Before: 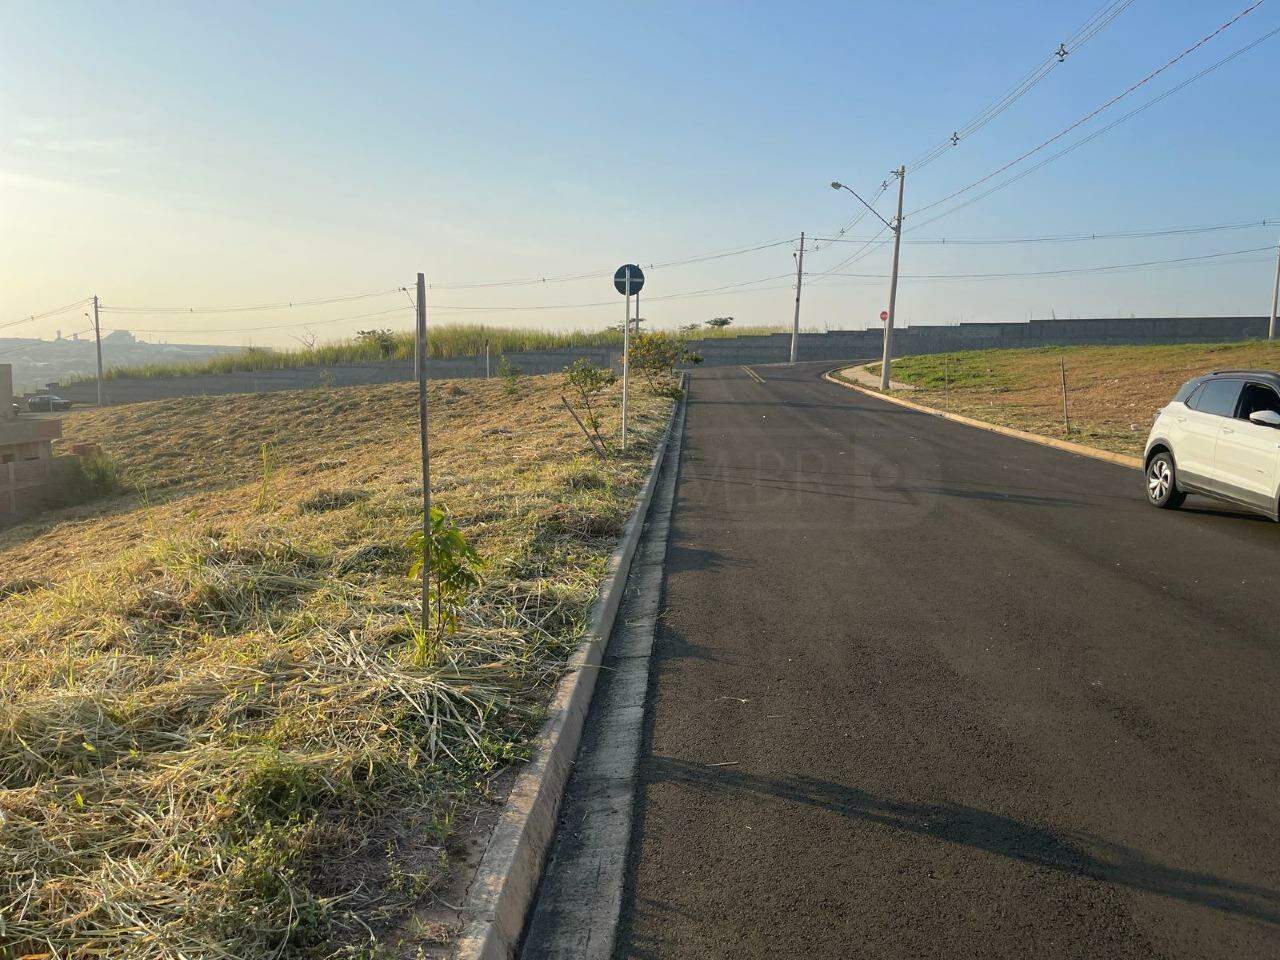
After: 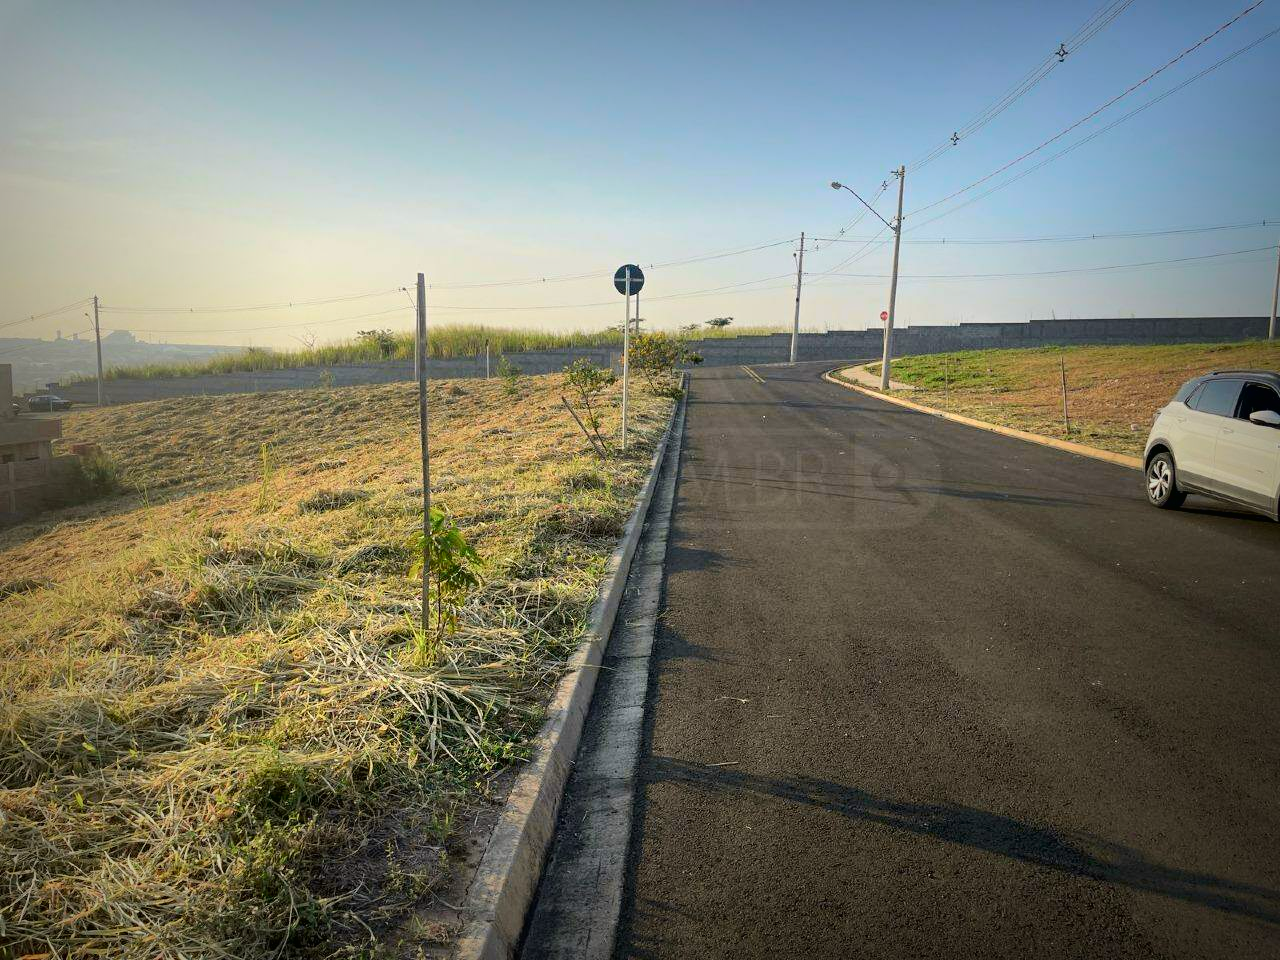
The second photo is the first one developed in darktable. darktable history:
tone equalizer: -8 EV -0.55 EV
tone curve: curves: ch0 [(0, 0.013) (0.054, 0.018) (0.205, 0.191) (0.289, 0.292) (0.39, 0.424) (0.493, 0.551) (0.666, 0.743) (0.795, 0.841) (1, 0.998)]; ch1 [(0, 0) (0.385, 0.343) (0.439, 0.415) (0.494, 0.495) (0.501, 0.501) (0.51, 0.509) (0.54, 0.552) (0.586, 0.614) (0.66, 0.706) (0.783, 0.804) (1, 1)]; ch2 [(0, 0) (0.32, 0.281) (0.403, 0.399) (0.441, 0.428) (0.47, 0.469) (0.498, 0.496) (0.524, 0.538) (0.566, 0.579) (0.633, 0.665) (0.7, 0.711) (1, 1)], color space Lab, independent channels, preserve colors none
vignetting: fall-off start 53.2%, brightness -0.594, saturation 0, automatic ratio true, width/height ratio 1.313, shape 0.22, unbound false
